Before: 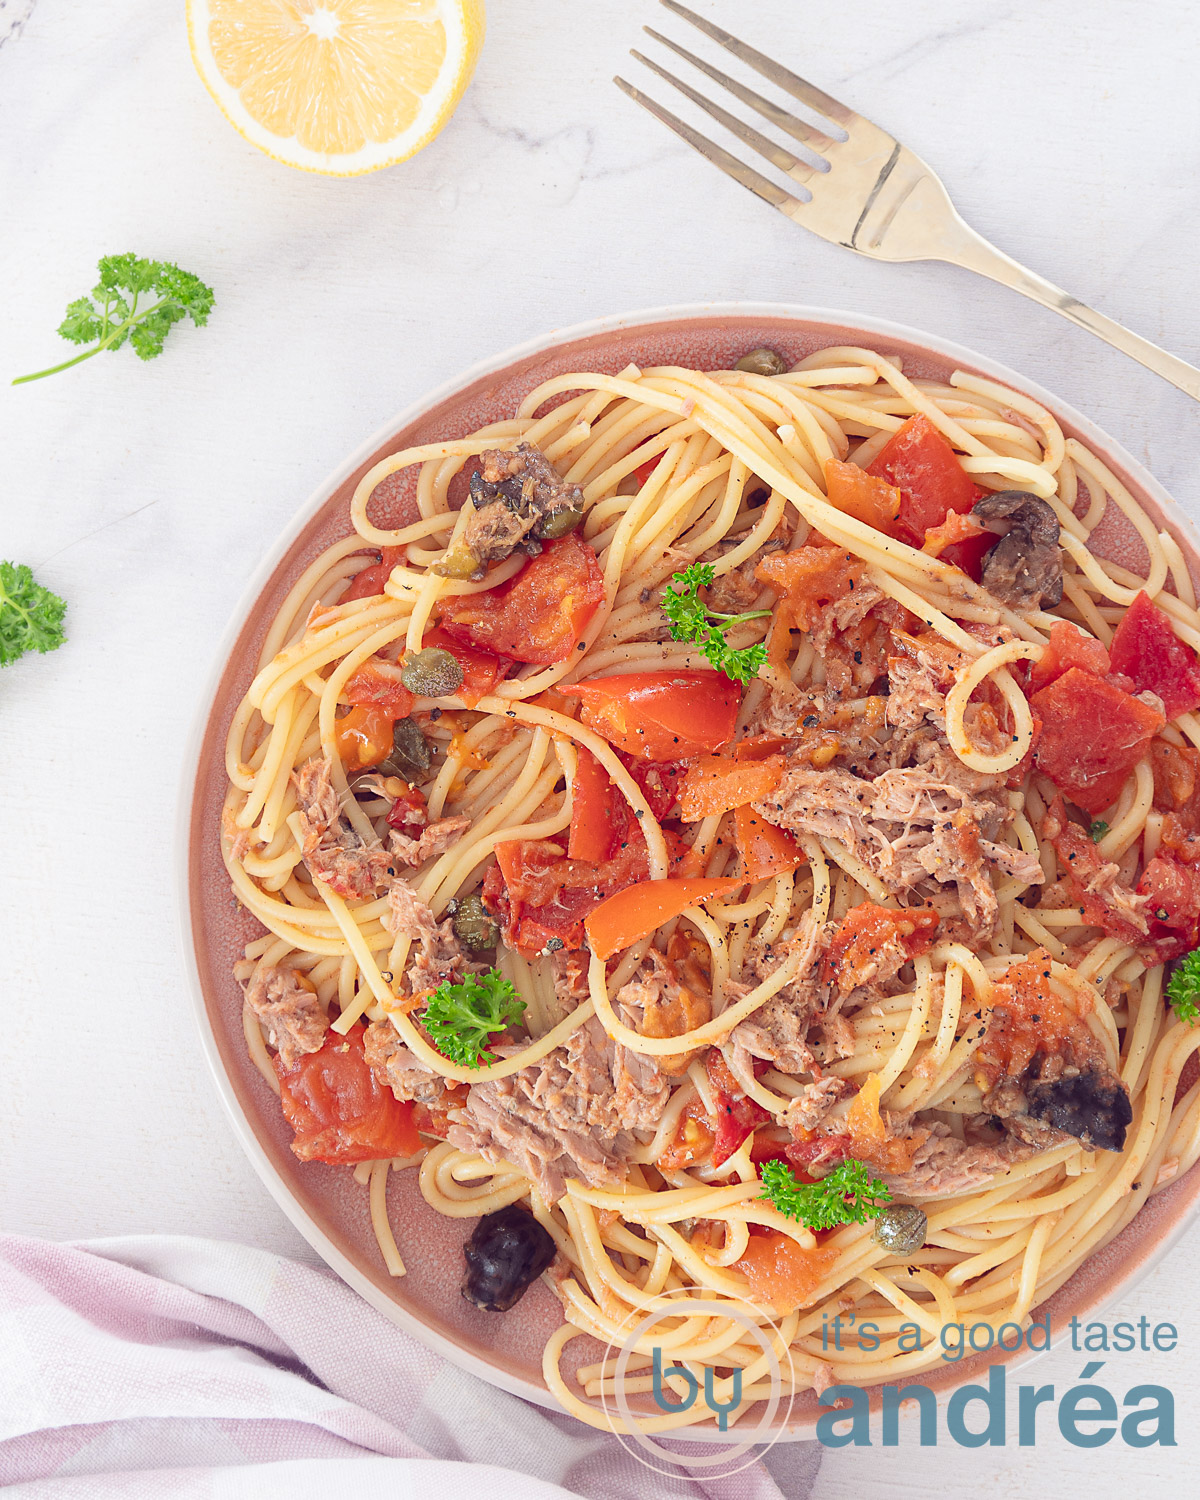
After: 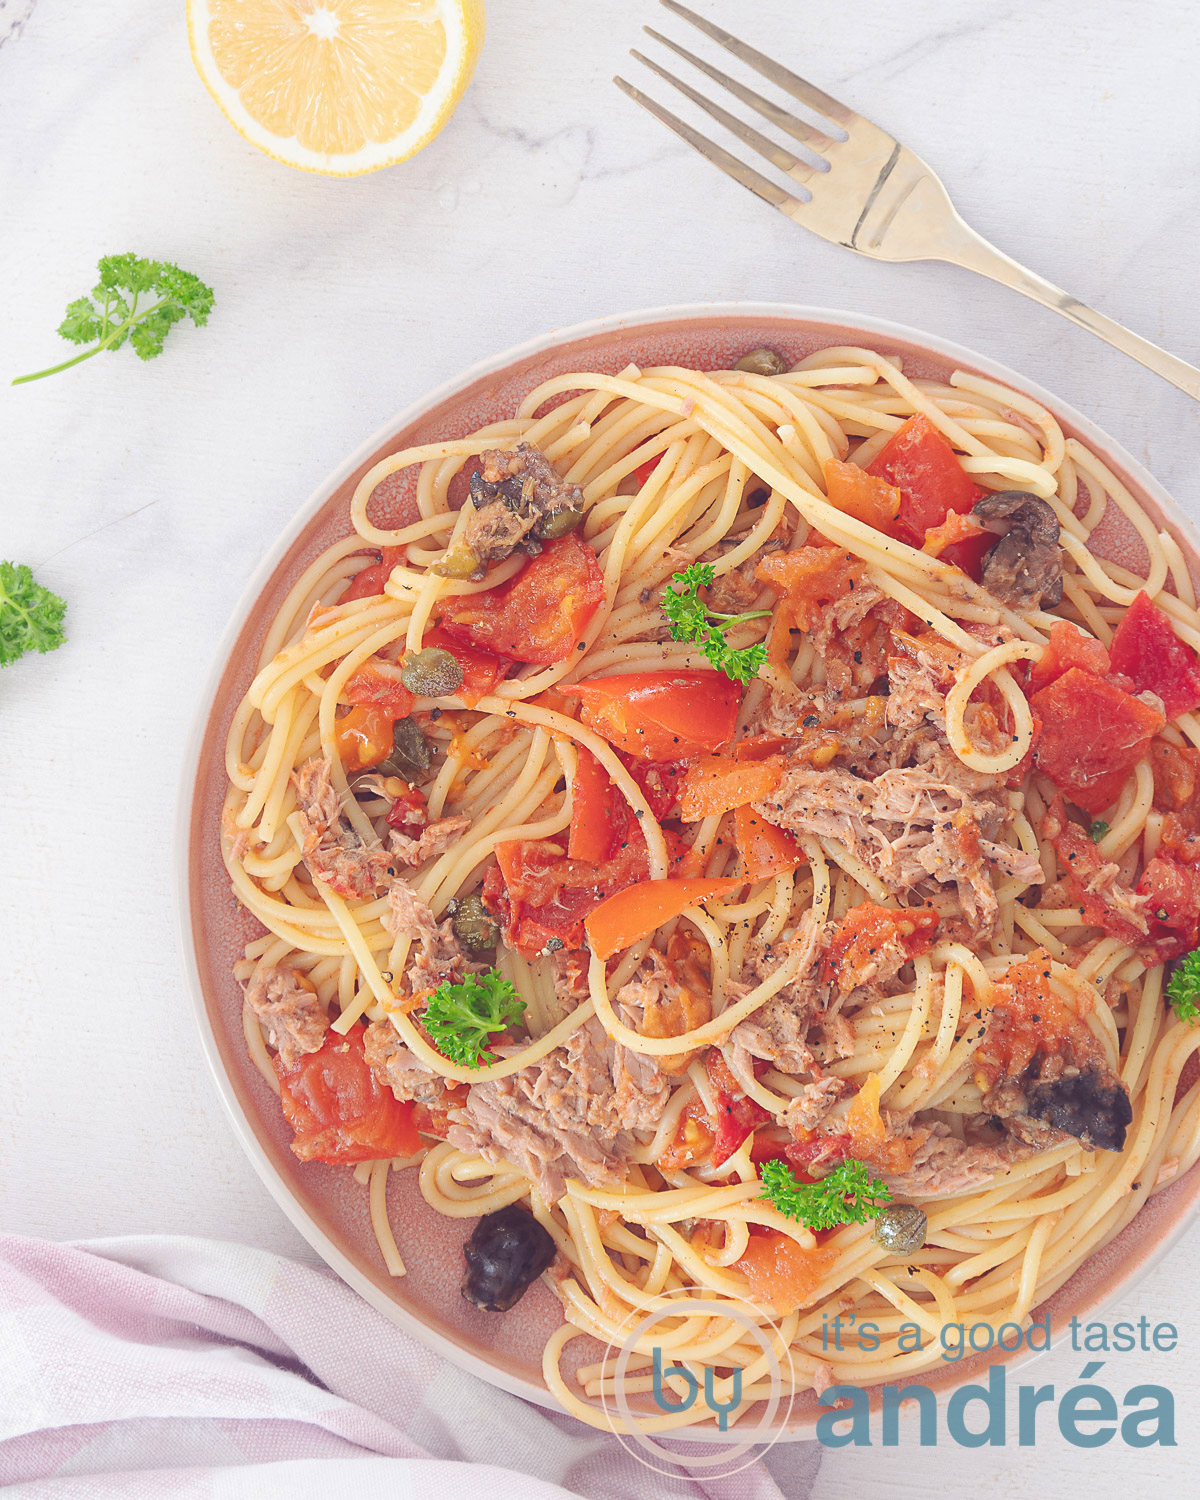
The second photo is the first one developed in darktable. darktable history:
contrast brightness saturation: saturation 0.1
tone curve: curves: ch0 [(0, 0) (0.003, 0.125) (0.011, 0.139) (0.025, 0.155) (0.044, 0.174) (0.069, 0.192) (0.1, 0.211) (0.136, 0.234) (0.177, 0.262) (0.224, 0.296) (0.277, 0.337) (0.335, 0.385) (0.399, 0.436) (0.468, 0.5) (0.543, 0.573) (0.623, 0.644) (0.709, 0.713) (0.801, 0.791) (0.898, 0.881) (1, 1)], preserve colors none
